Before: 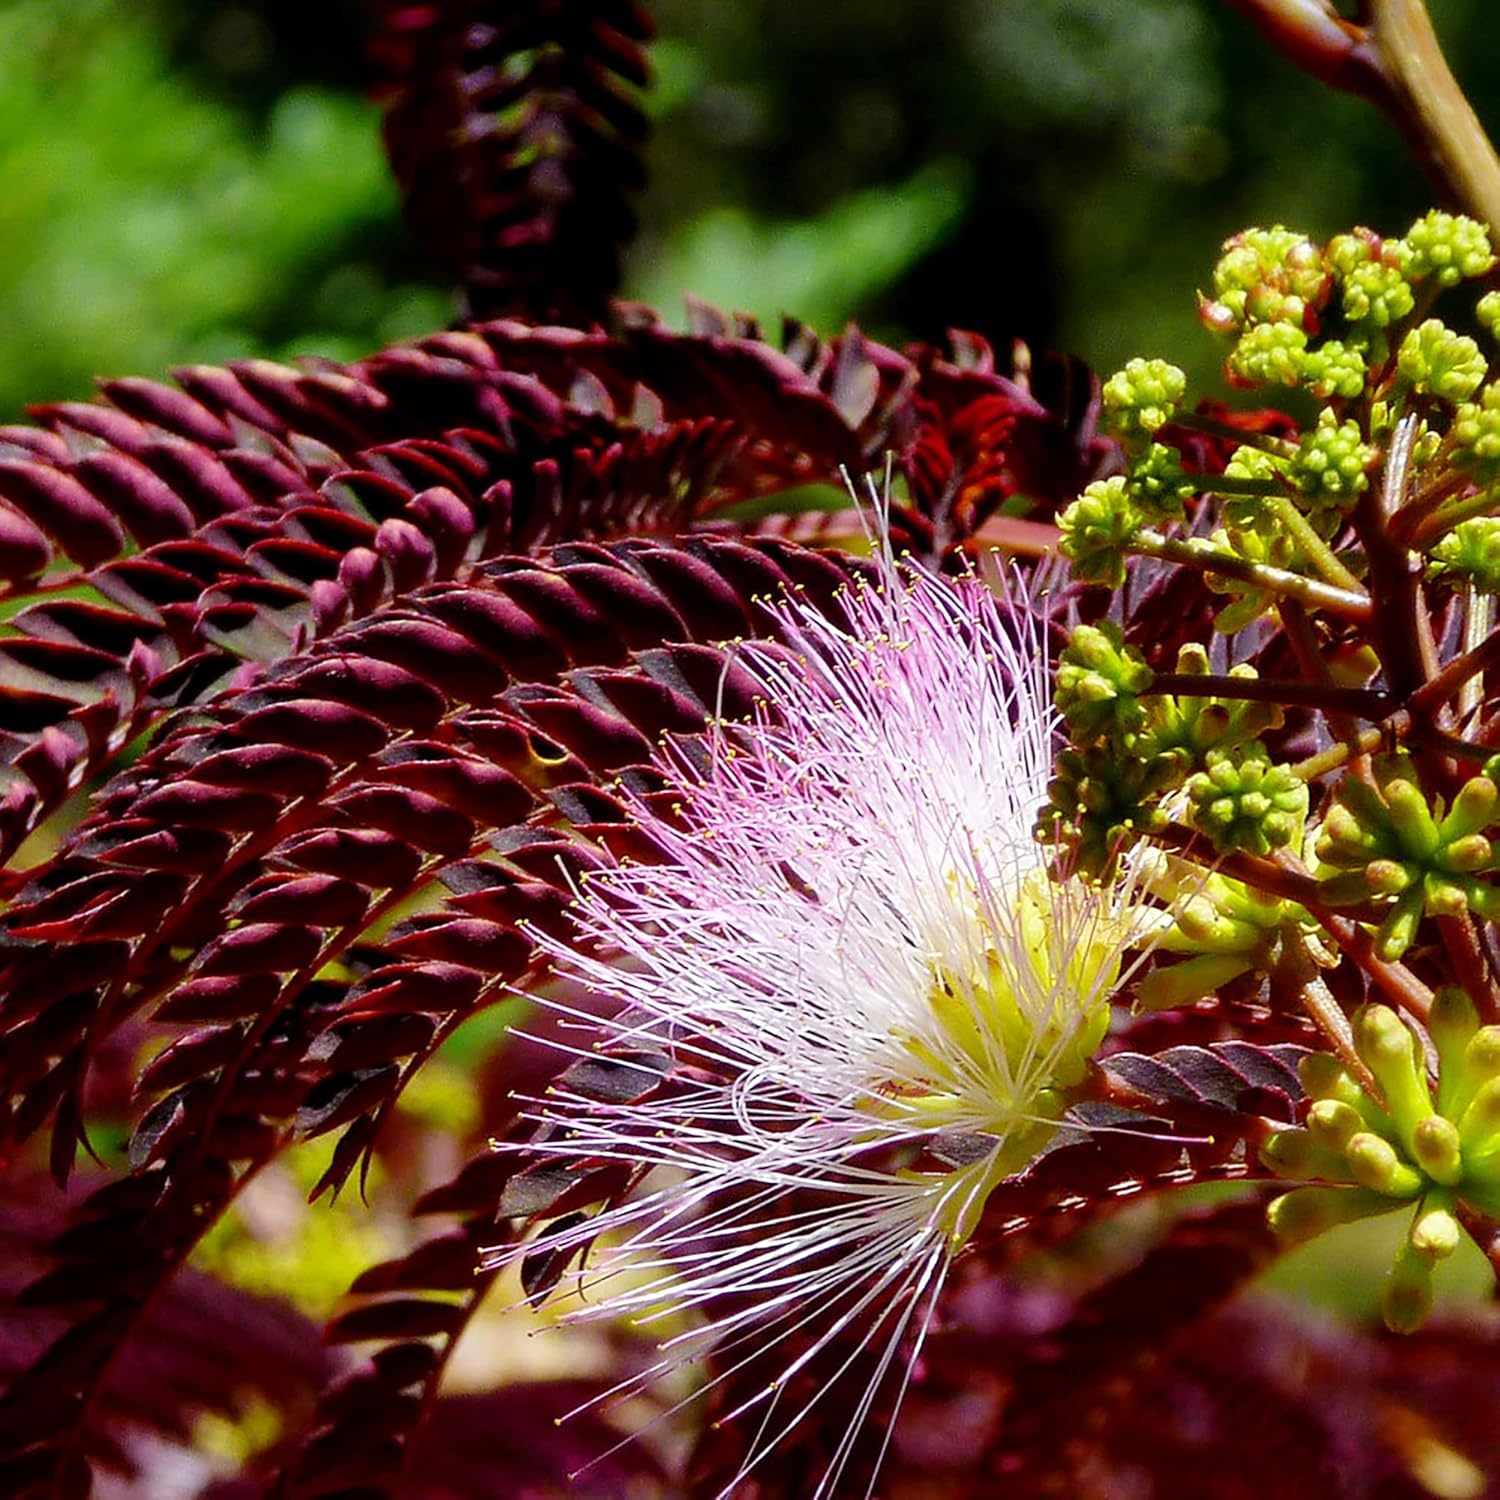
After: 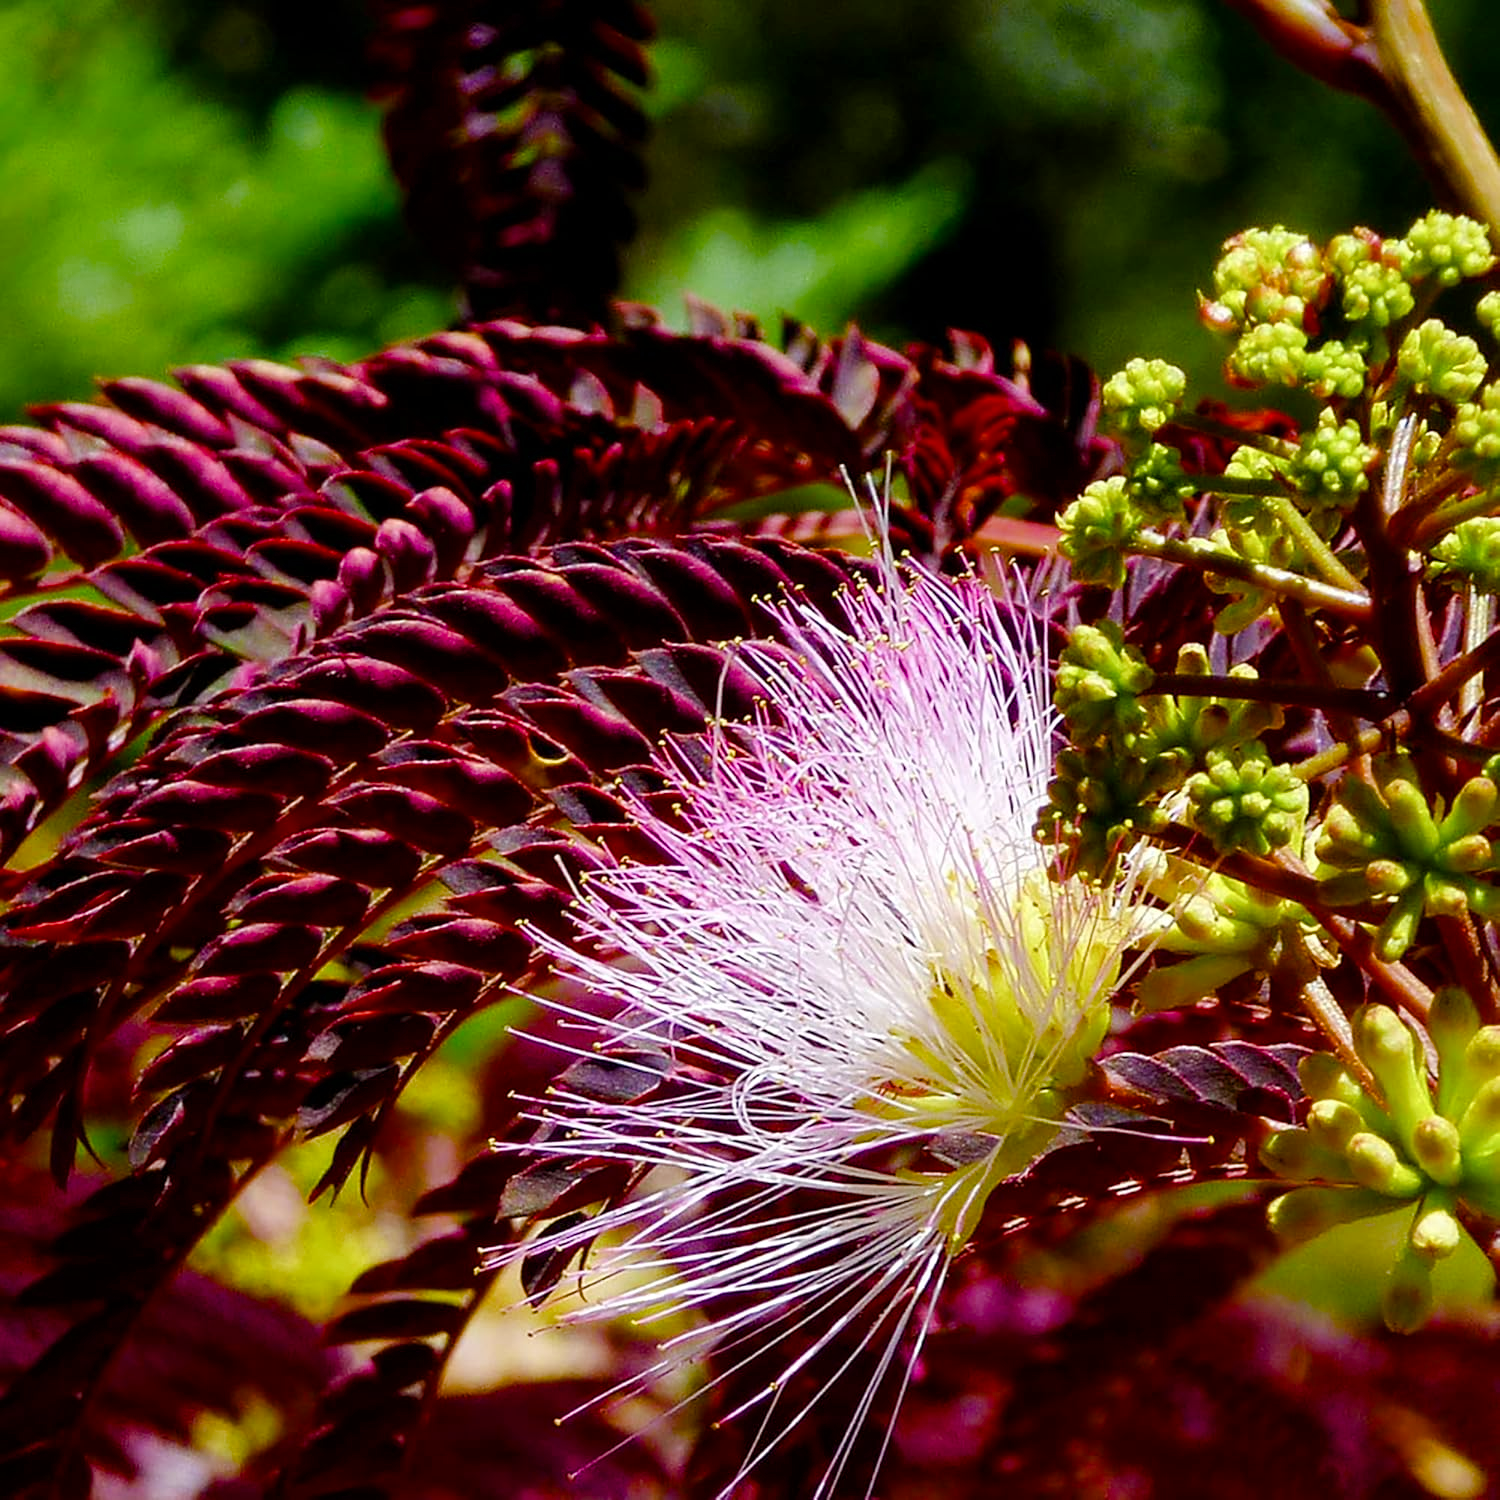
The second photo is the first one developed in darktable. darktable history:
color balance rgb: power › hue 315.62°, perceptual saturation grading › global saturation 0.596%, perceptual saturation grading › highlights -17.247%, perceptual saturation grading › mid-tones 33.581%, perceptual saturation grading › shadows 50.323%, global vibrance 25.053%
tone equalizer: edges refinement/feathering 500, mask exposure compensation -1.57 EV, preserve details no
